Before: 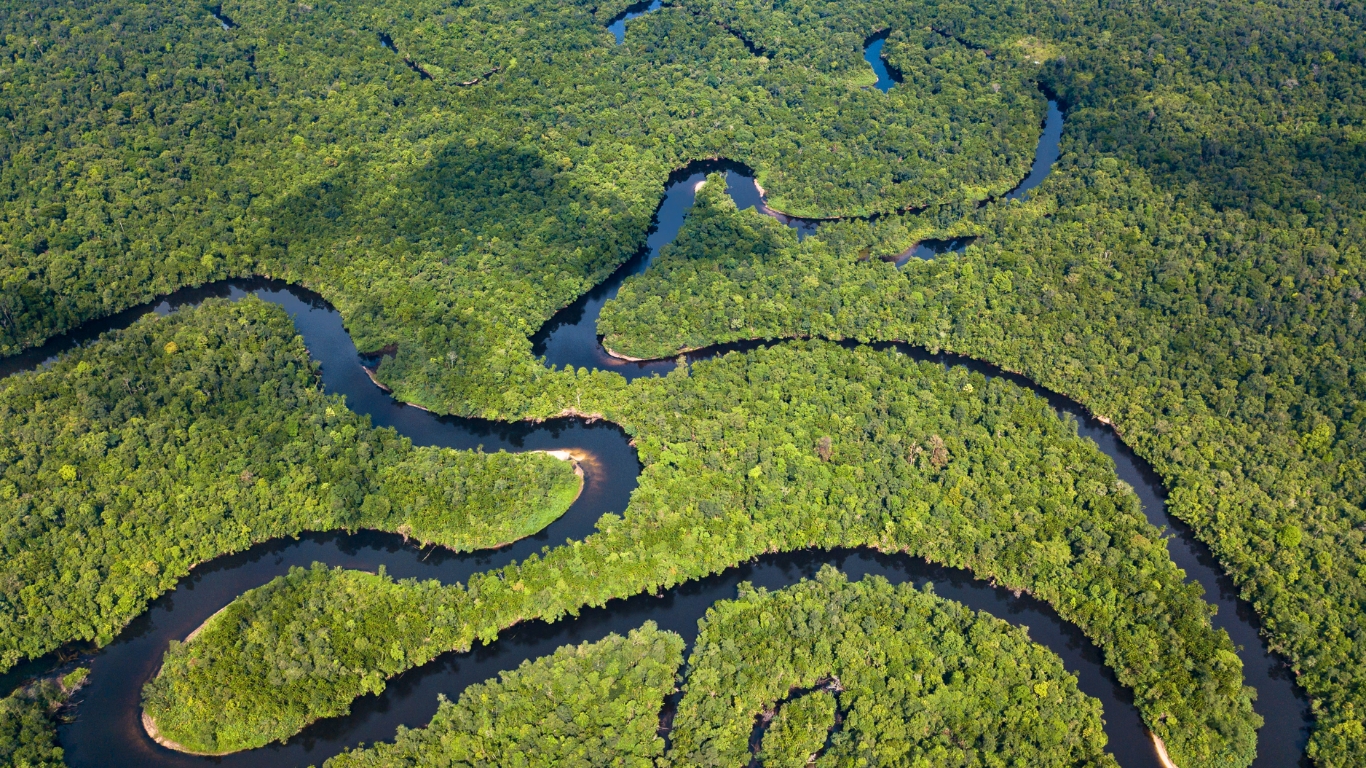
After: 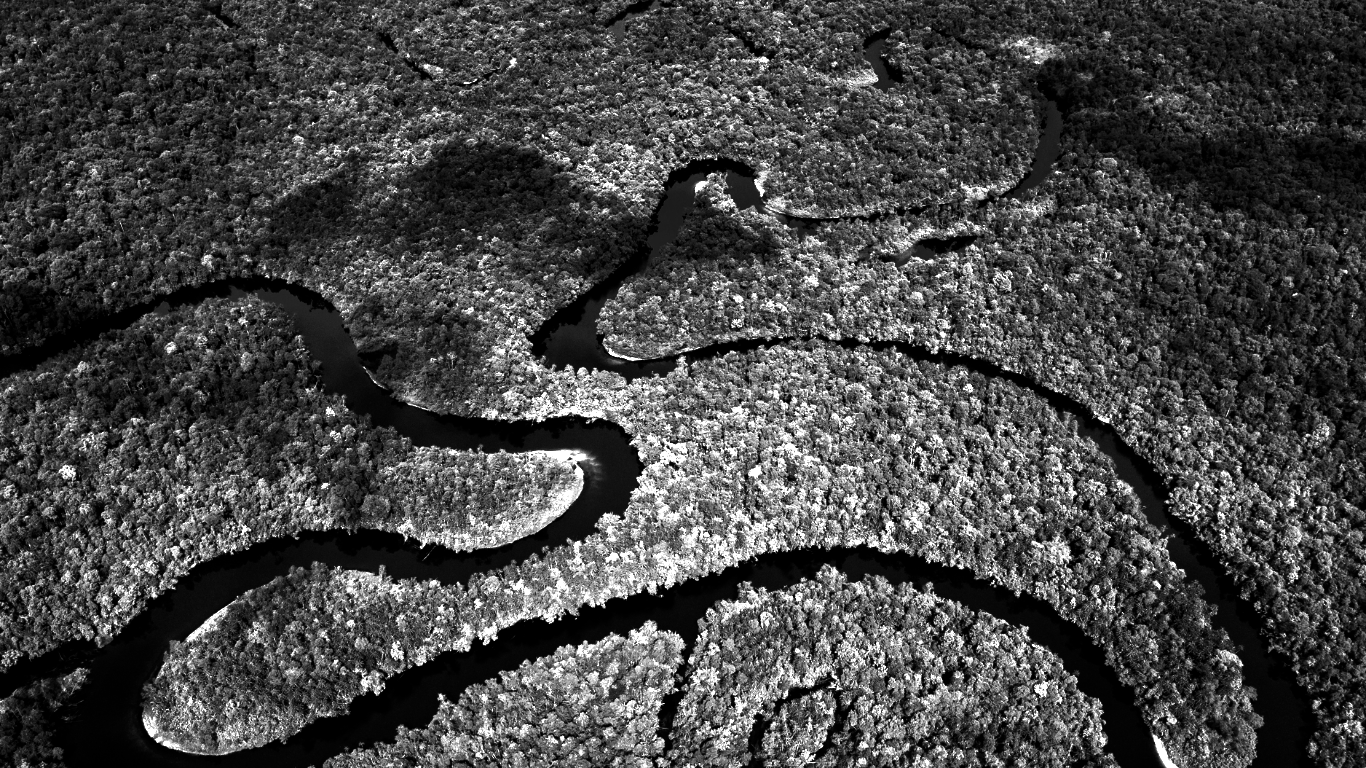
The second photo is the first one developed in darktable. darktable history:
contrast brightness saturation: contrast 0.02, brightness -1, saturation -1
white balance: red 1.08, blue 0.791
exposure: black level correction 0.008, exposure 0.979 EV, compensate highlight preservation false
